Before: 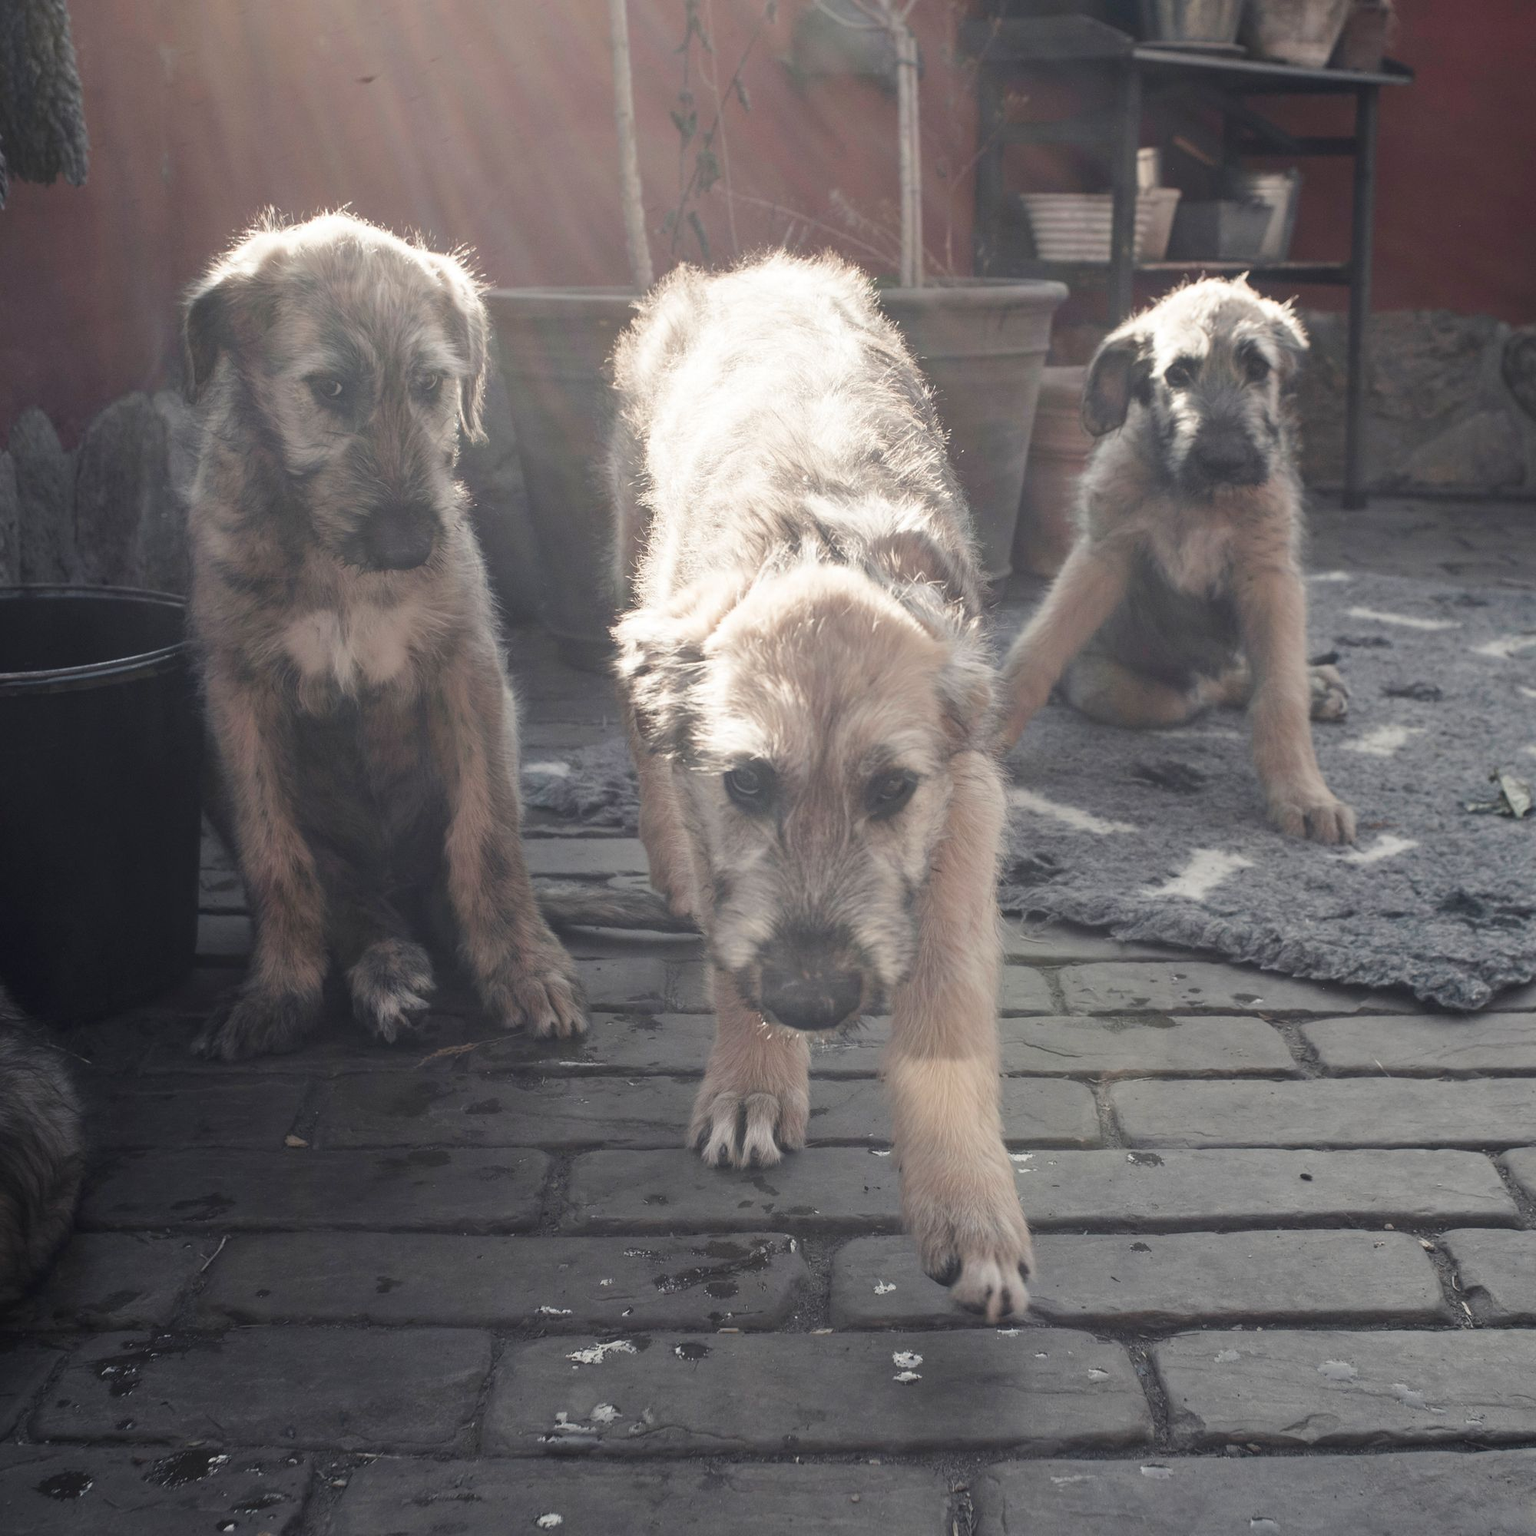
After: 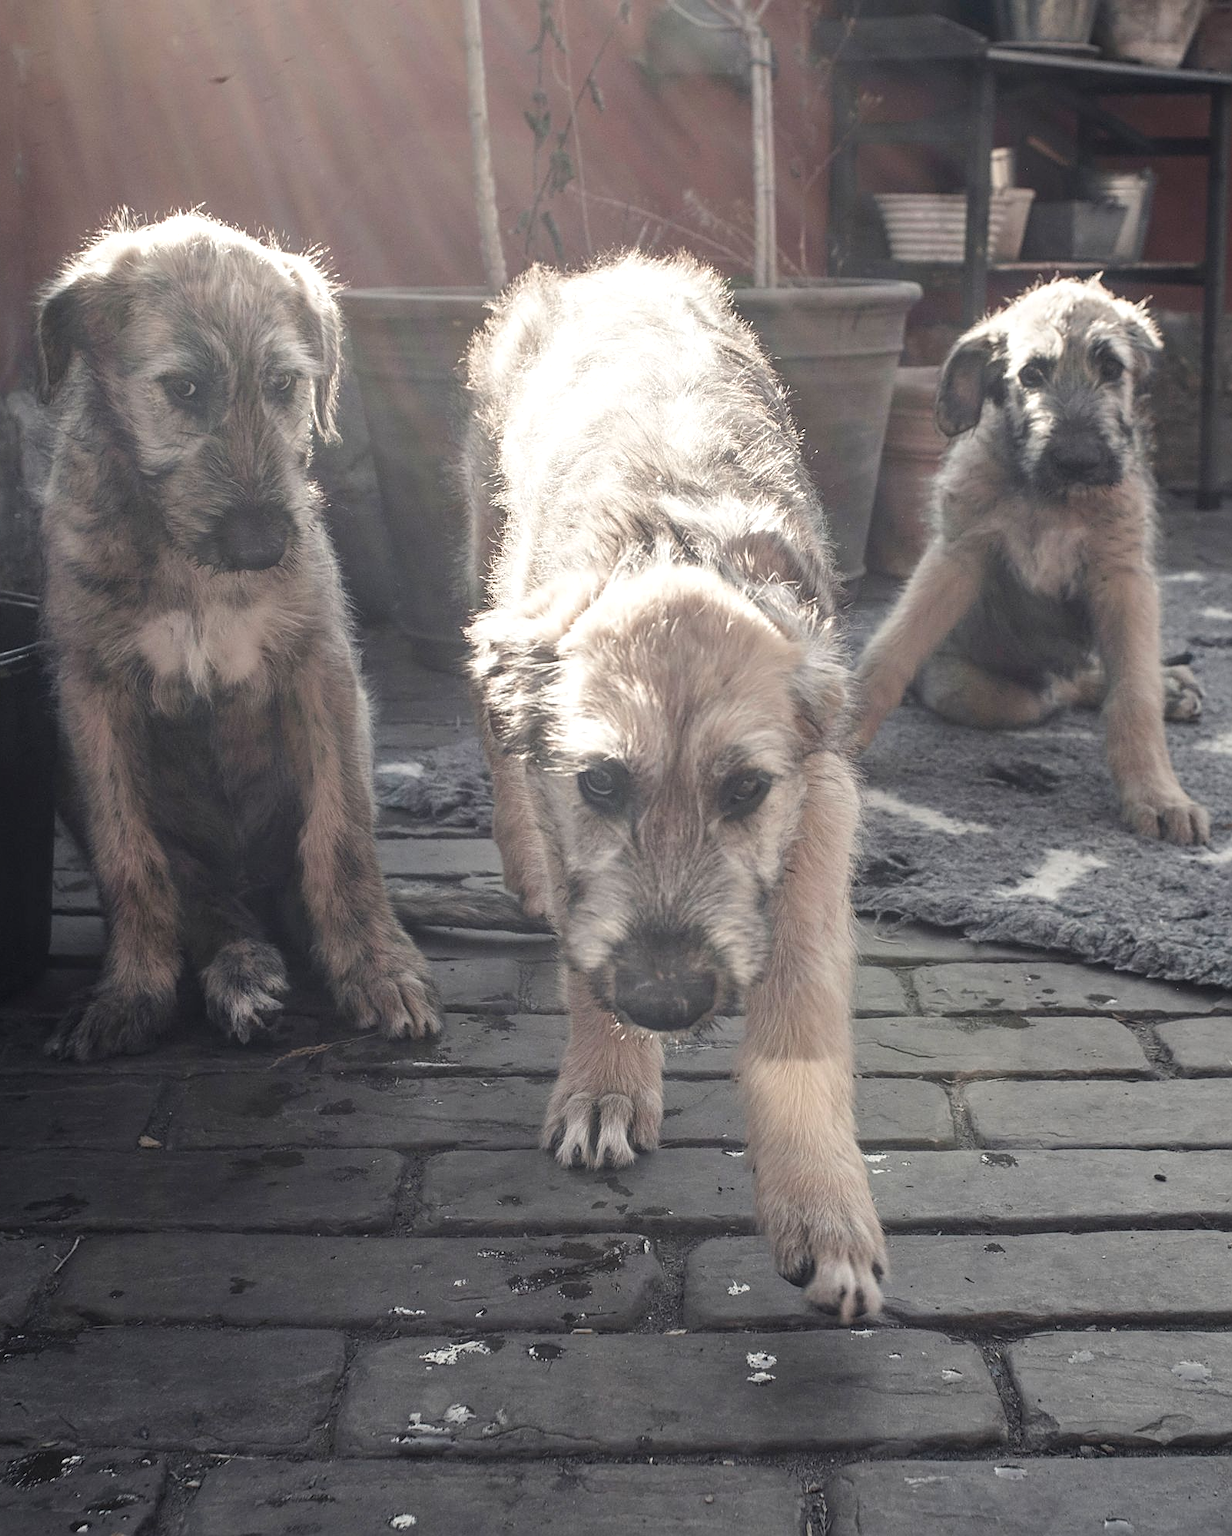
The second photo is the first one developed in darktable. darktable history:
local contrast: detail 130%
crop and rotate: left 9.597%, right 10.195%
sharpen: on, module defaults
